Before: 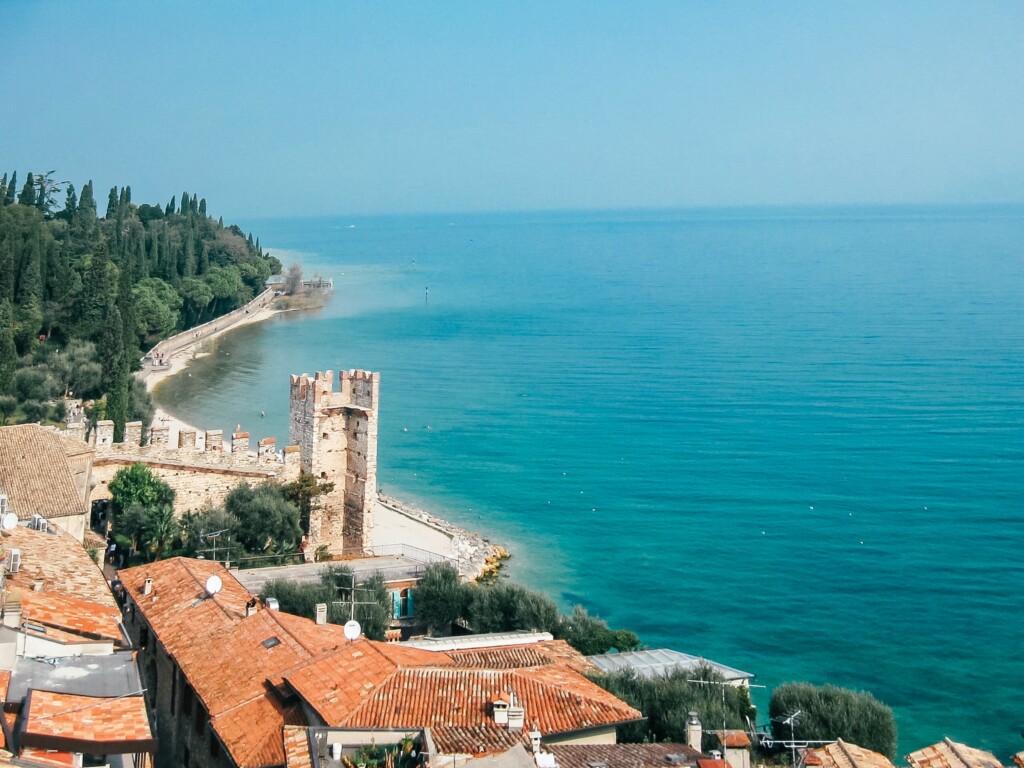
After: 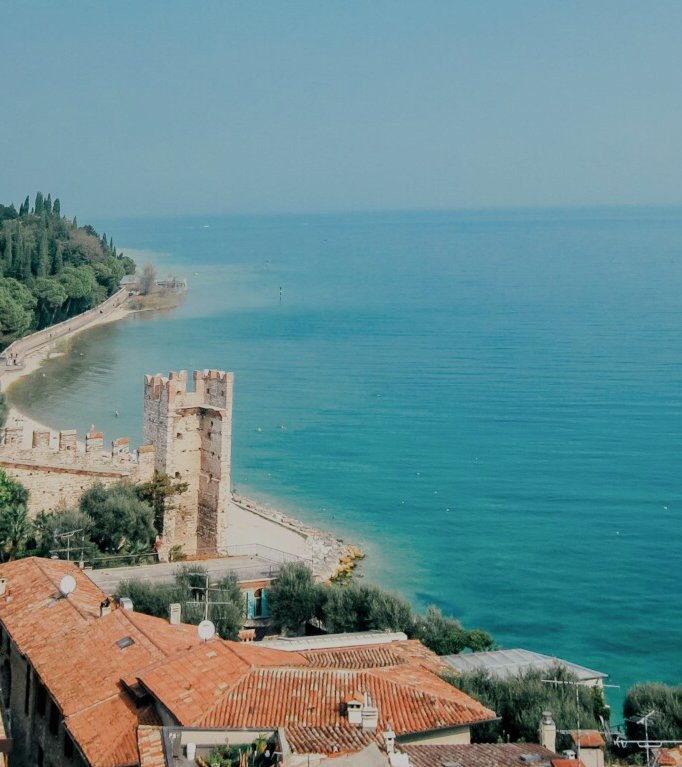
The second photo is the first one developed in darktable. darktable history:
color correction: highlights b* 3
filmic rgb: black relative exposure -6.61 EV, white relative exposure 4.71 EV, threshold 5.98 EV, hardness 3.12, contrast 0.798, enable highlight reconstruction true
crop and rotate: left 14.303%, right 19.072%
